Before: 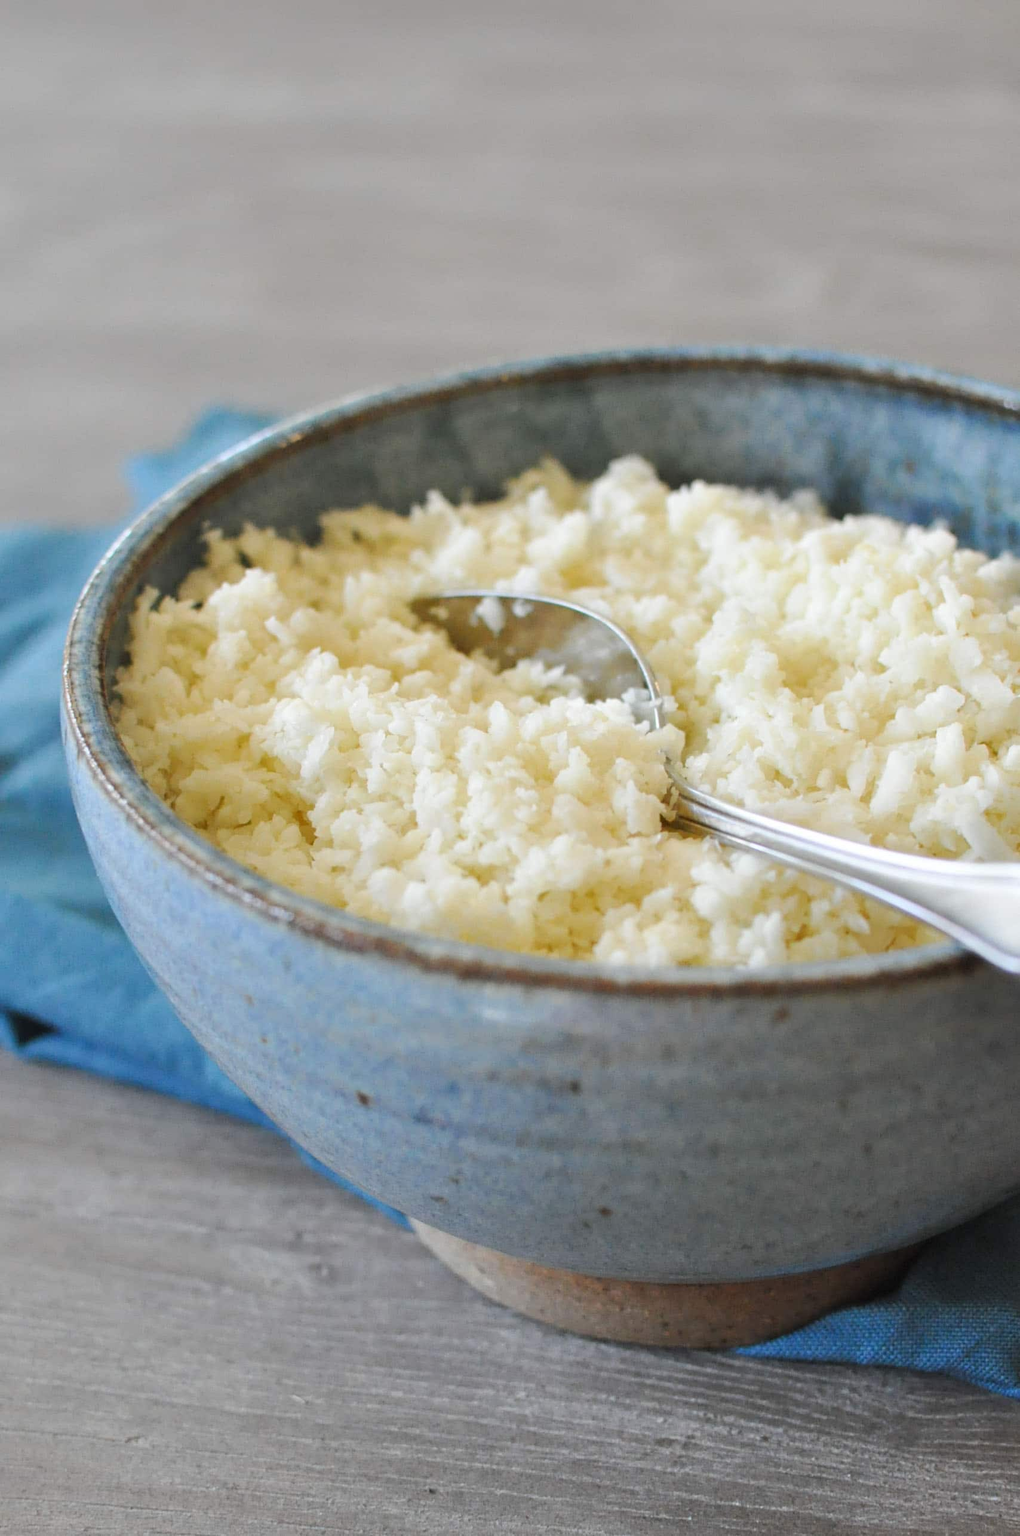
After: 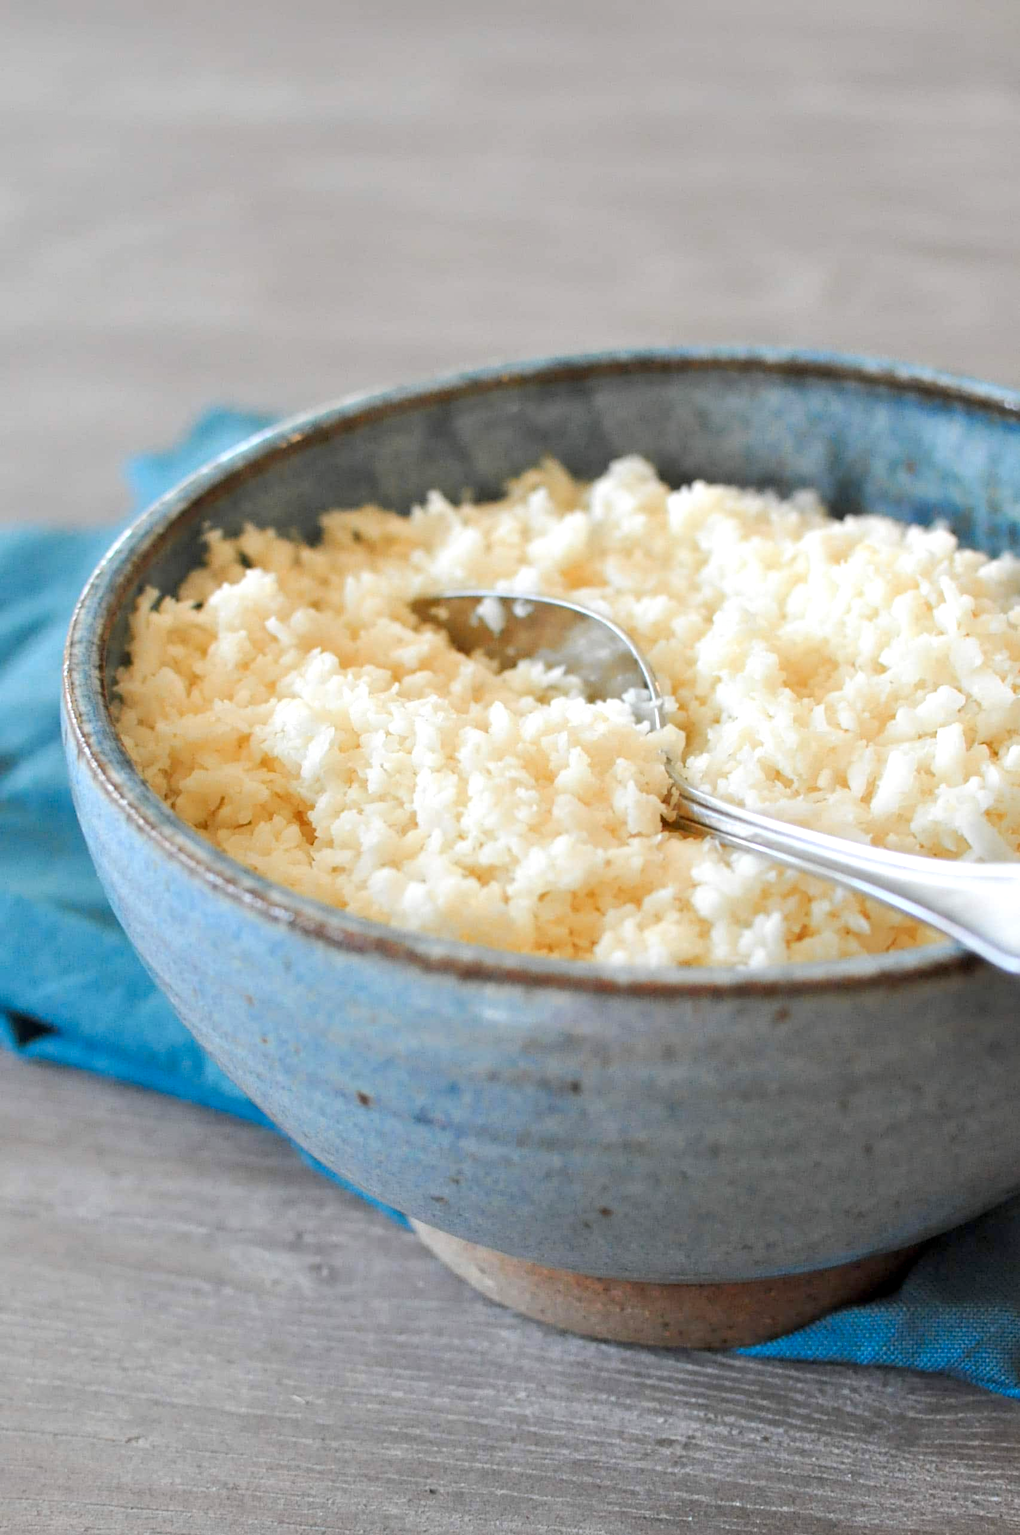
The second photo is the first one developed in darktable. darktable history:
color zones: curves: ch1 [(0.29, 0.492) (0.373, 0.185) (0.509, 0.481)]; ch2 [(0.25, 0.462) (0.749, 0.457)], mix 40.67%
exposure: black level correction 0.005, exposure 0.286 EV, compensate highlight preservation false
